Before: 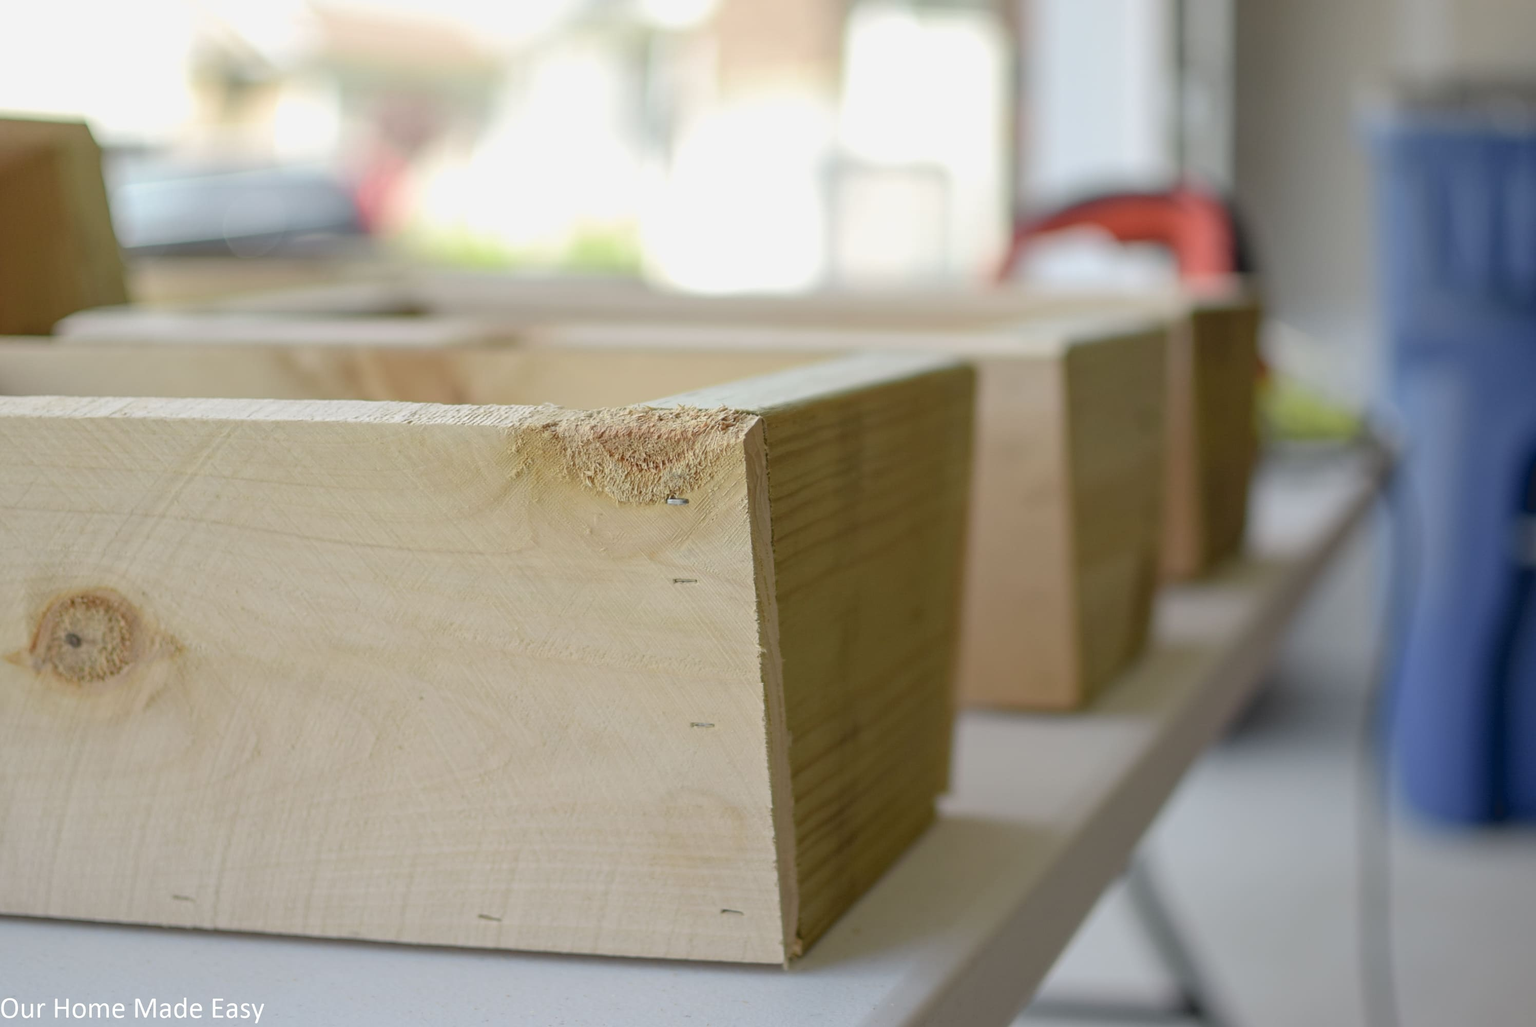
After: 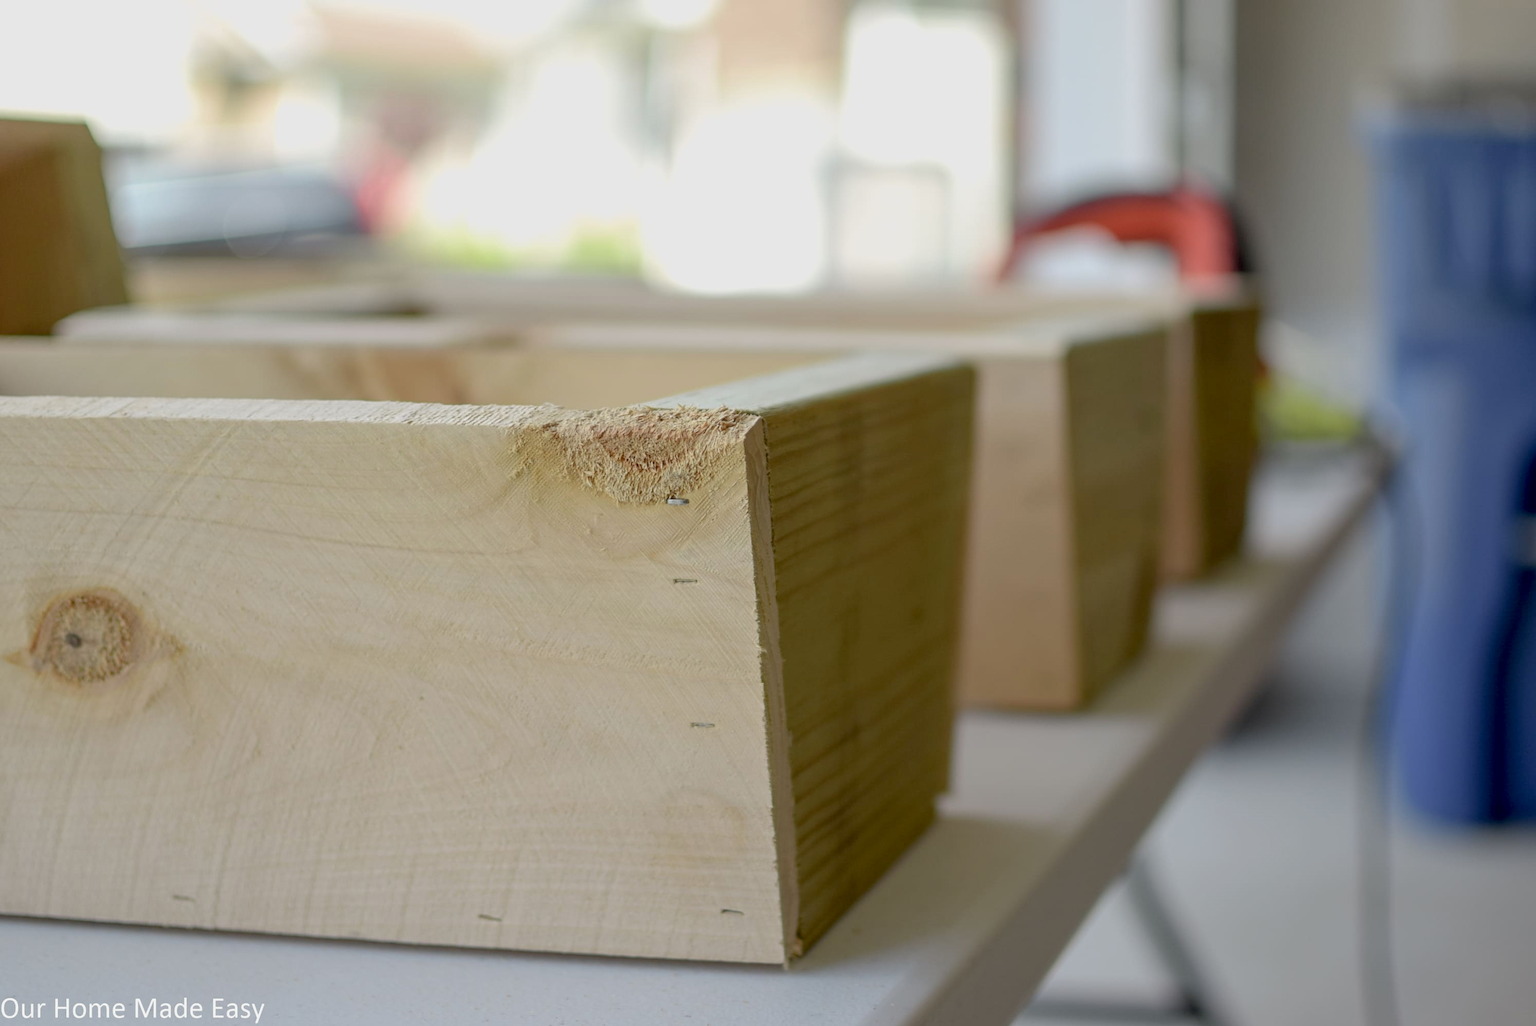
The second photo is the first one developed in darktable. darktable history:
exposure: black level correction 0.009, exposure -0.161 EV, compensate highlight preservation false
